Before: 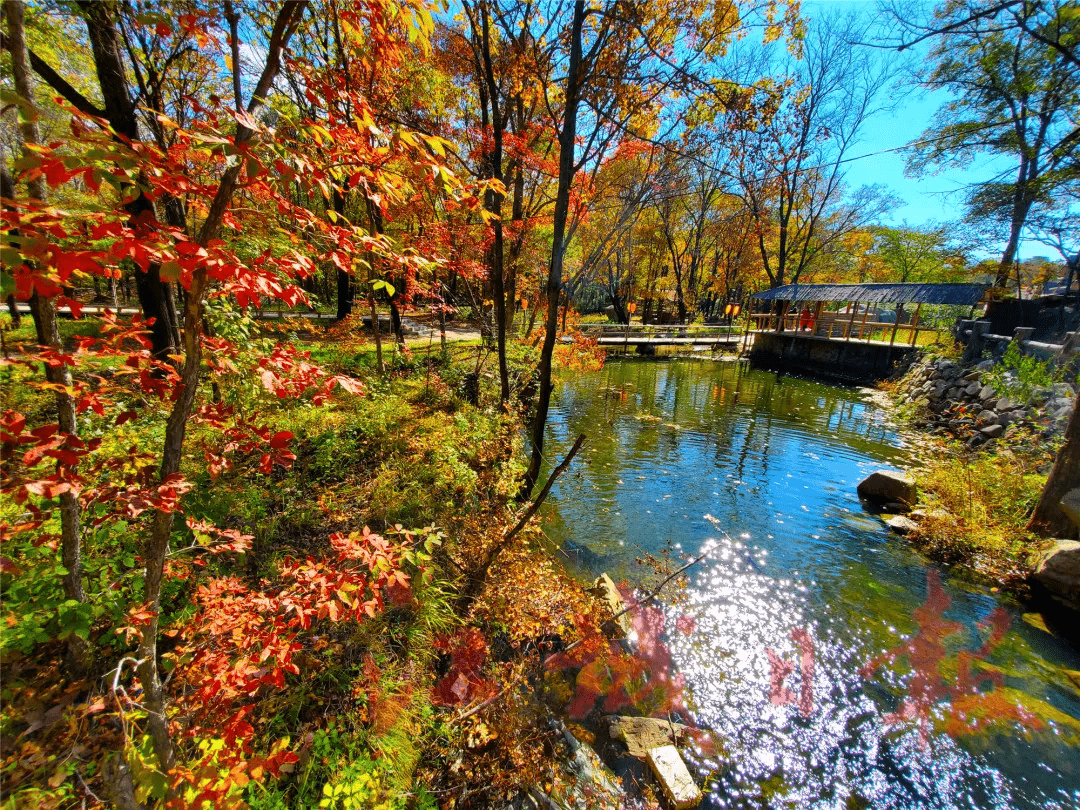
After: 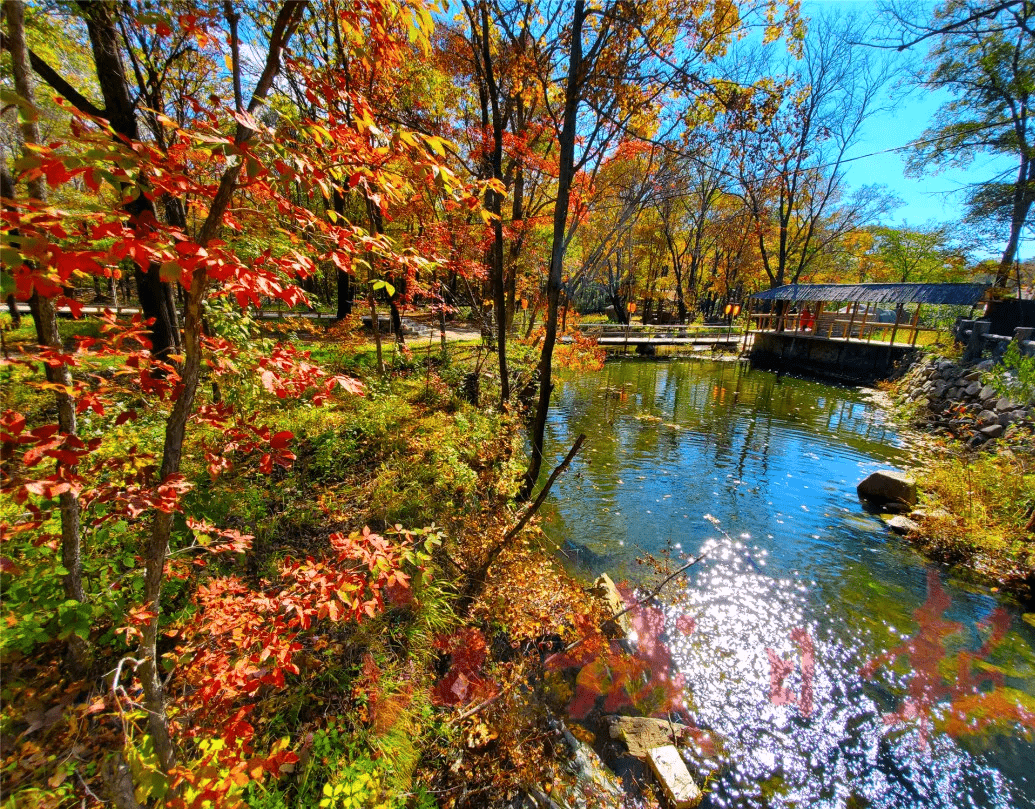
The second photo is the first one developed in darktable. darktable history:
crop: right 4.126%, bottom 0.031%
white balance: red 1.009, blue 1.027
